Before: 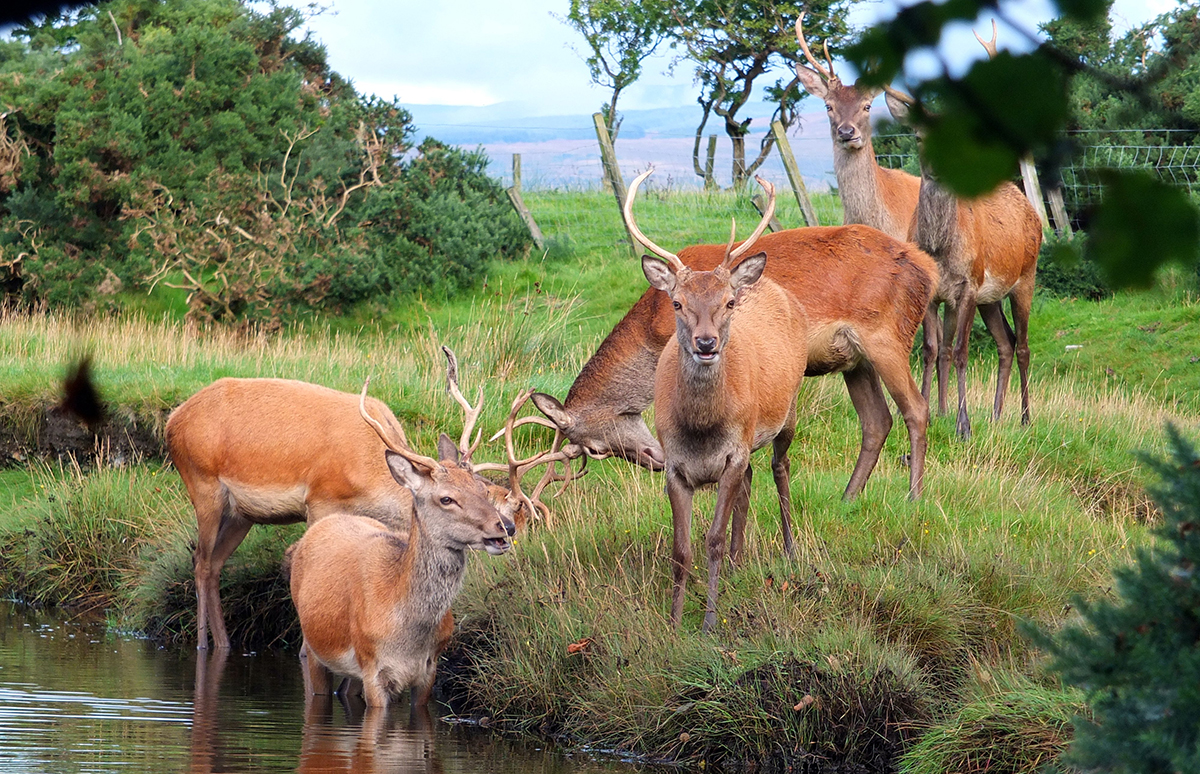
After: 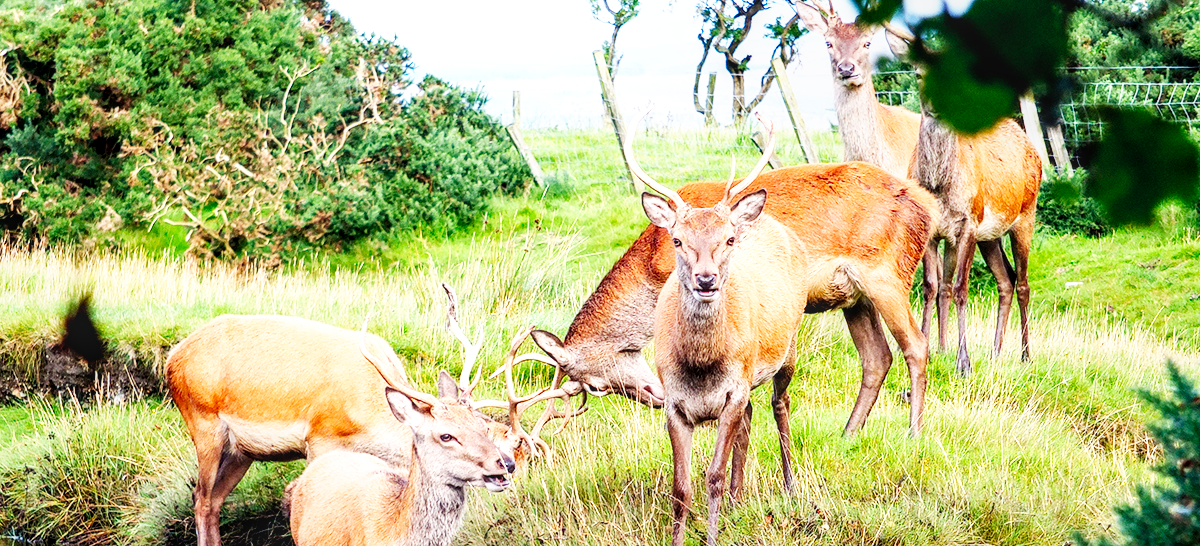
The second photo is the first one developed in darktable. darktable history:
local contrast: on, module defaults
exposure: black level correction 0.005, exposure 0.282 EV, compensate highlight preservation false
crop and rotate: top 8.196%, bottom 21.254%
base curve: curves: ch0 [(0, 0) (0.007, 0.004) (0.027, 0.03) (0.046, 0.07) (0.207, 0.54) (0.442, 0.872) (0.673, 0.972) (1, 1)], preserve colors none
